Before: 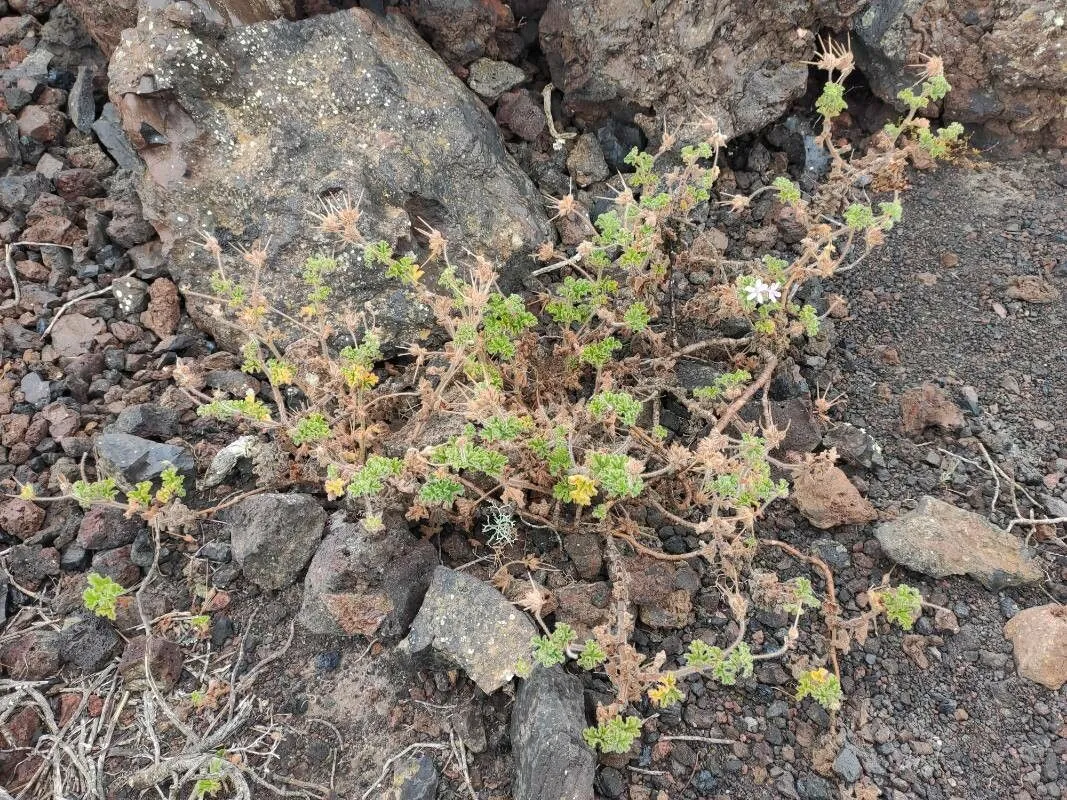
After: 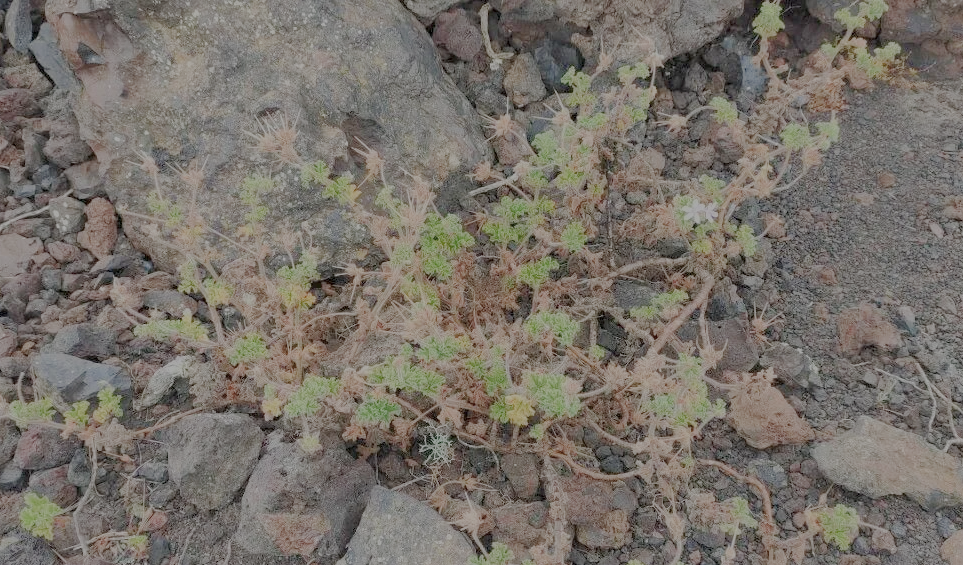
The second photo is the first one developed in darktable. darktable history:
filmic rgb: black relative exposure -15.98 EV, white relative exposure 7.99 EV, hardness 4.13, latitude 49.63%, contrast 0.506
crop: left 5.914%, top 10.055%, right 3.771%, bottom 19.304%
color balance rgb: power › hue 173.56°, perceptual saturation grading › global saturation 0.556%, perceptual saturation grading › highlights -32.668%, perceptual saturation grading › mid-tones 6.01%, perceptual saturation grading › shadows 18.961%, global vibrance 9.456%
